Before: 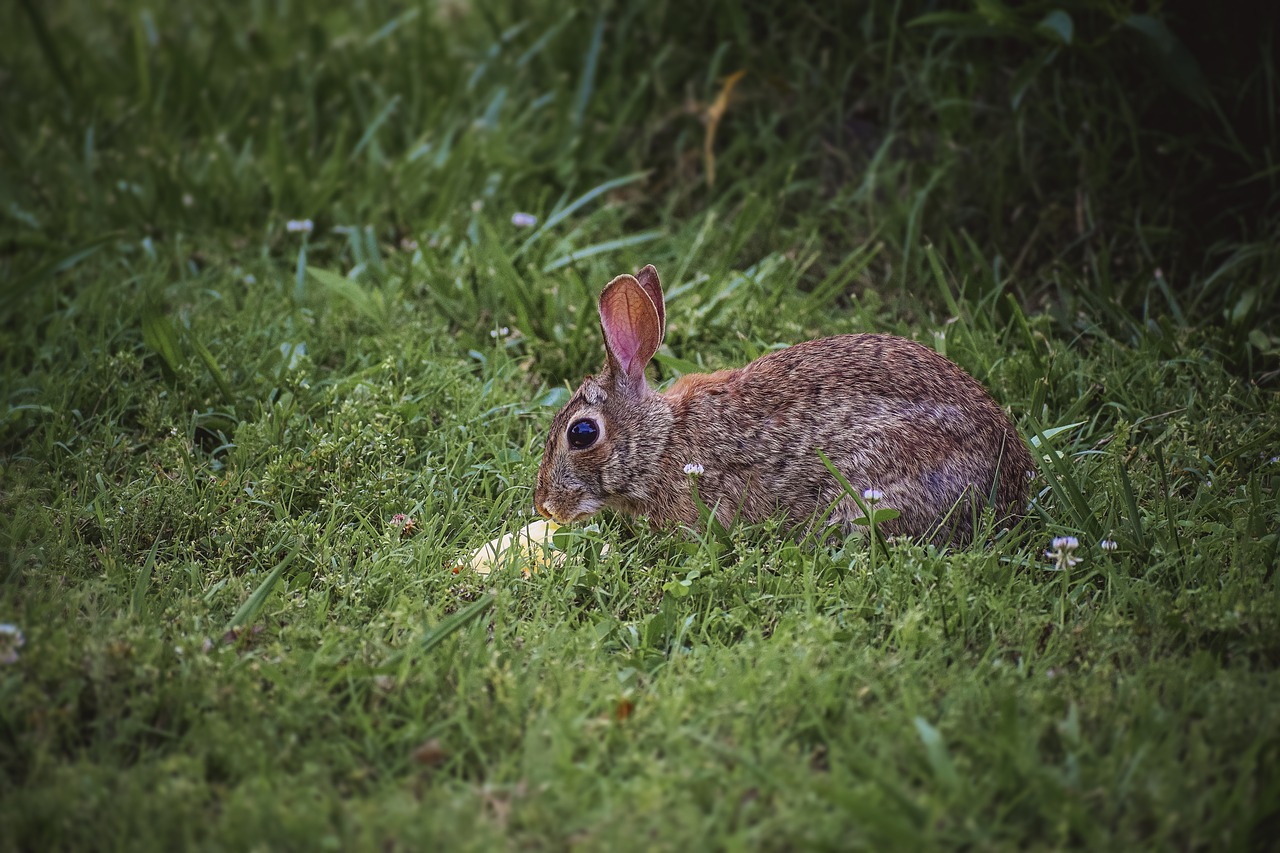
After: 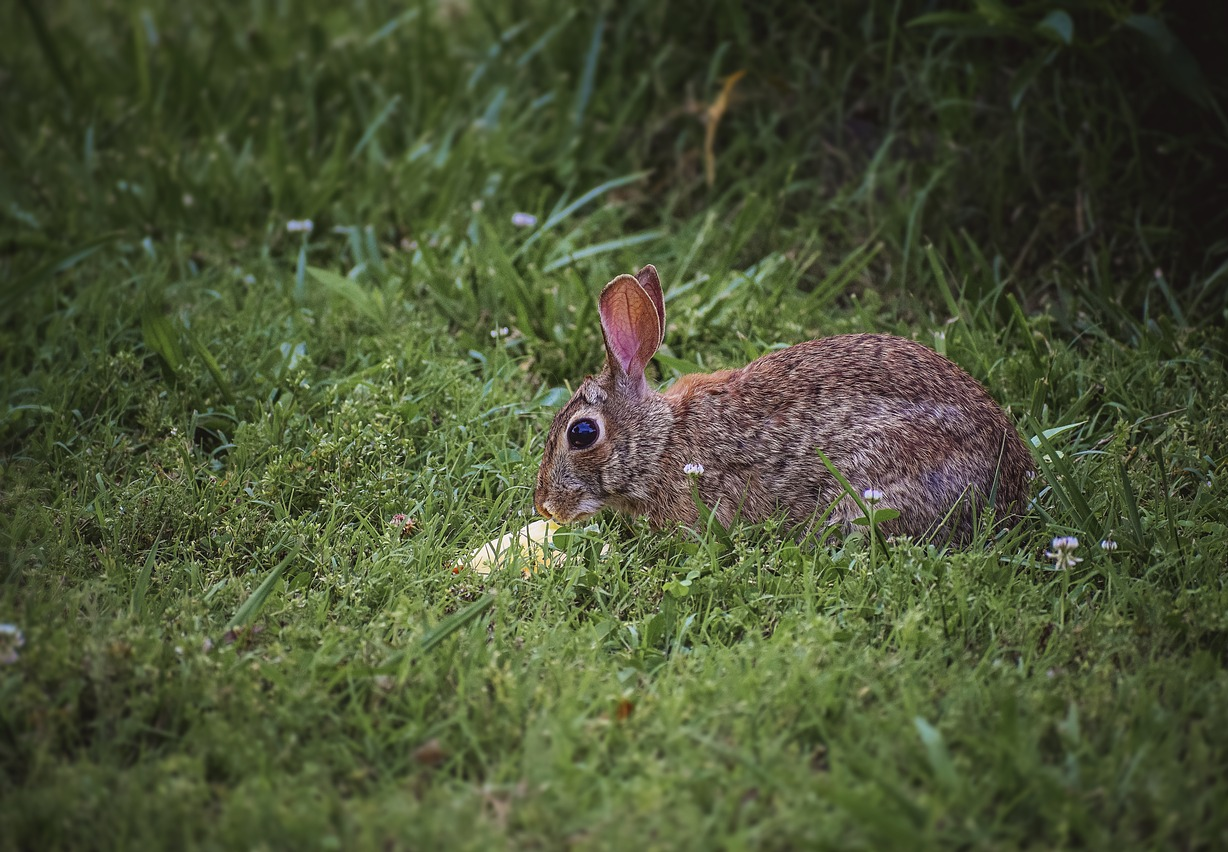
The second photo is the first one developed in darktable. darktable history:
crop: right 3.997%, bottom 0.017%
